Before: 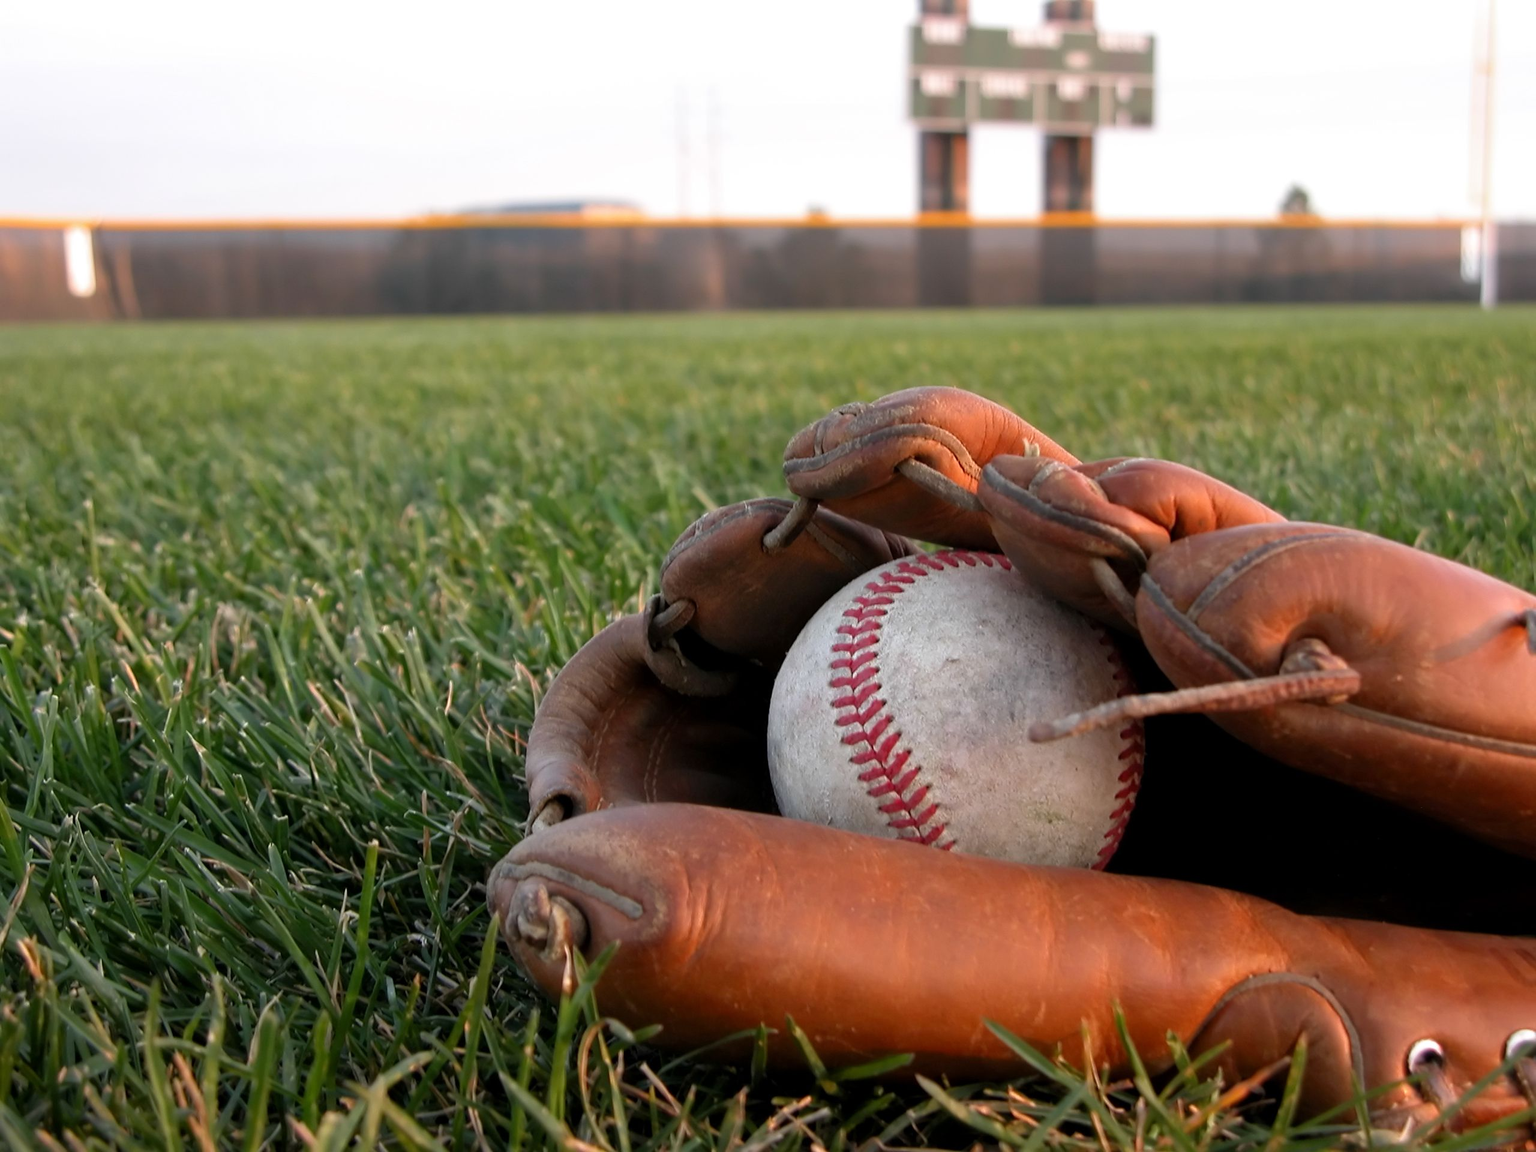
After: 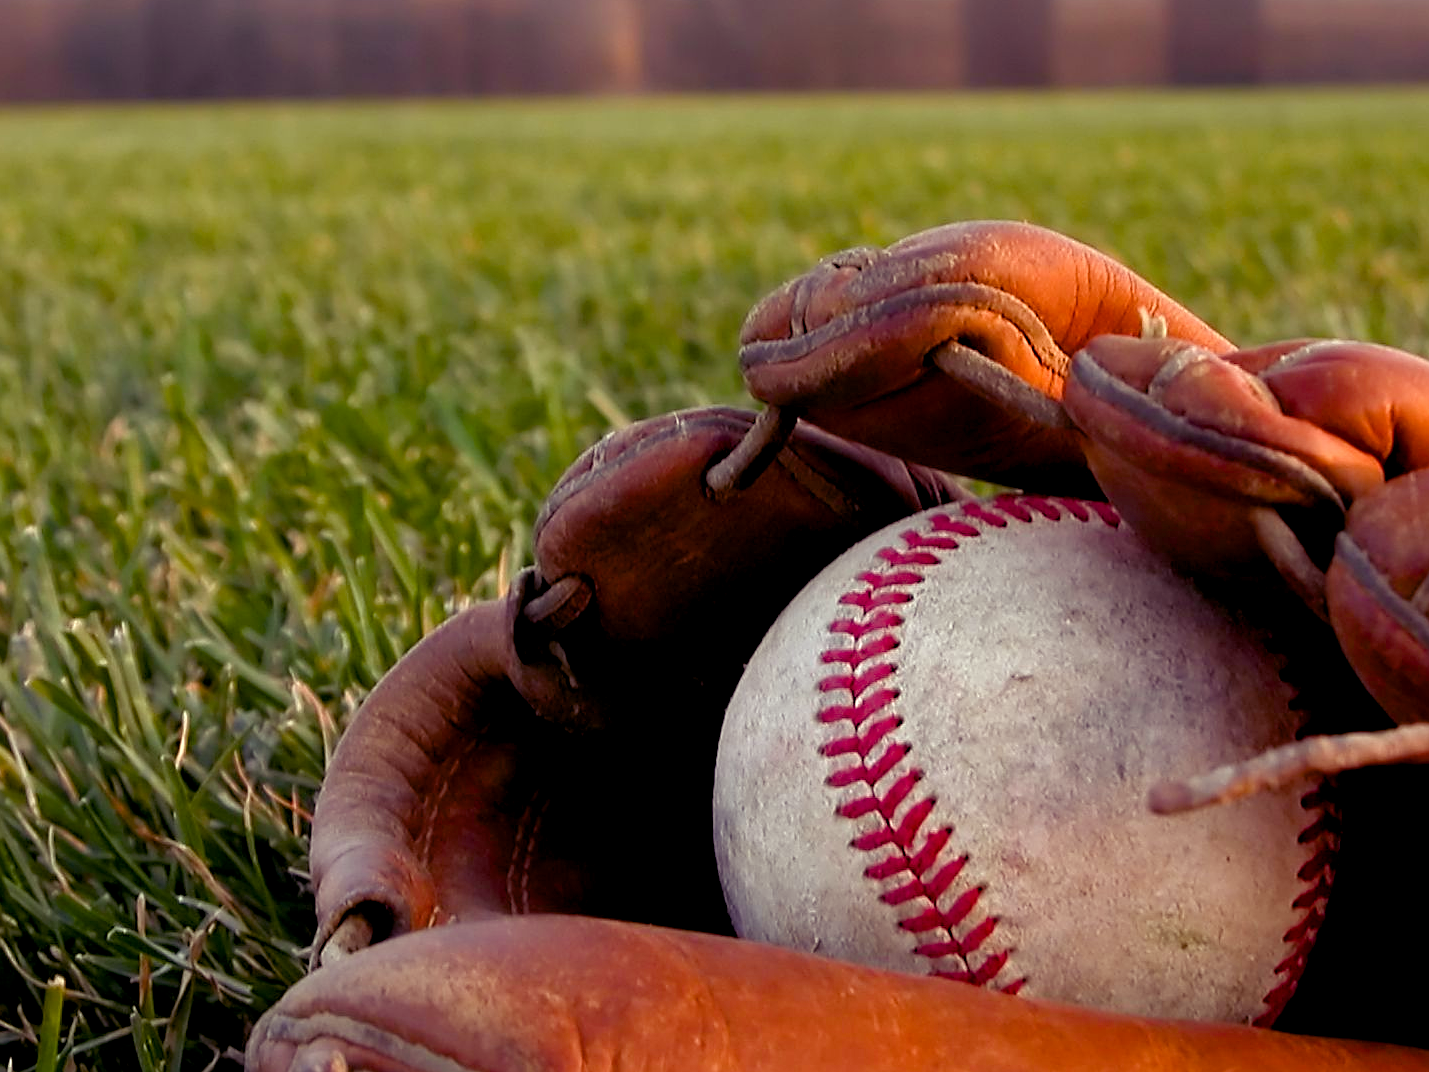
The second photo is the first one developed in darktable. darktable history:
sharpen: on, module defaults
crop and rotate: left 22.13%, top 22.054%, right 22.026%, bottom 22.102%
color balance rgb: shadows lift › luminance -21.66%, shadows lift › chroma 8.98%, shadows lift › hue 283.37°, power › chroma 1.05%, power › hue 25.59°, highlights gain › luminance 6.08%, highlights gain › chroma 2.55%, highlights gain › hue 90°, global offset › luminance -0.87%, perceptual saturation grading › global saturation 25%, perceptual saturation grading › highlights -28.39%, perceptual saturation grading › shadows 33.98%
